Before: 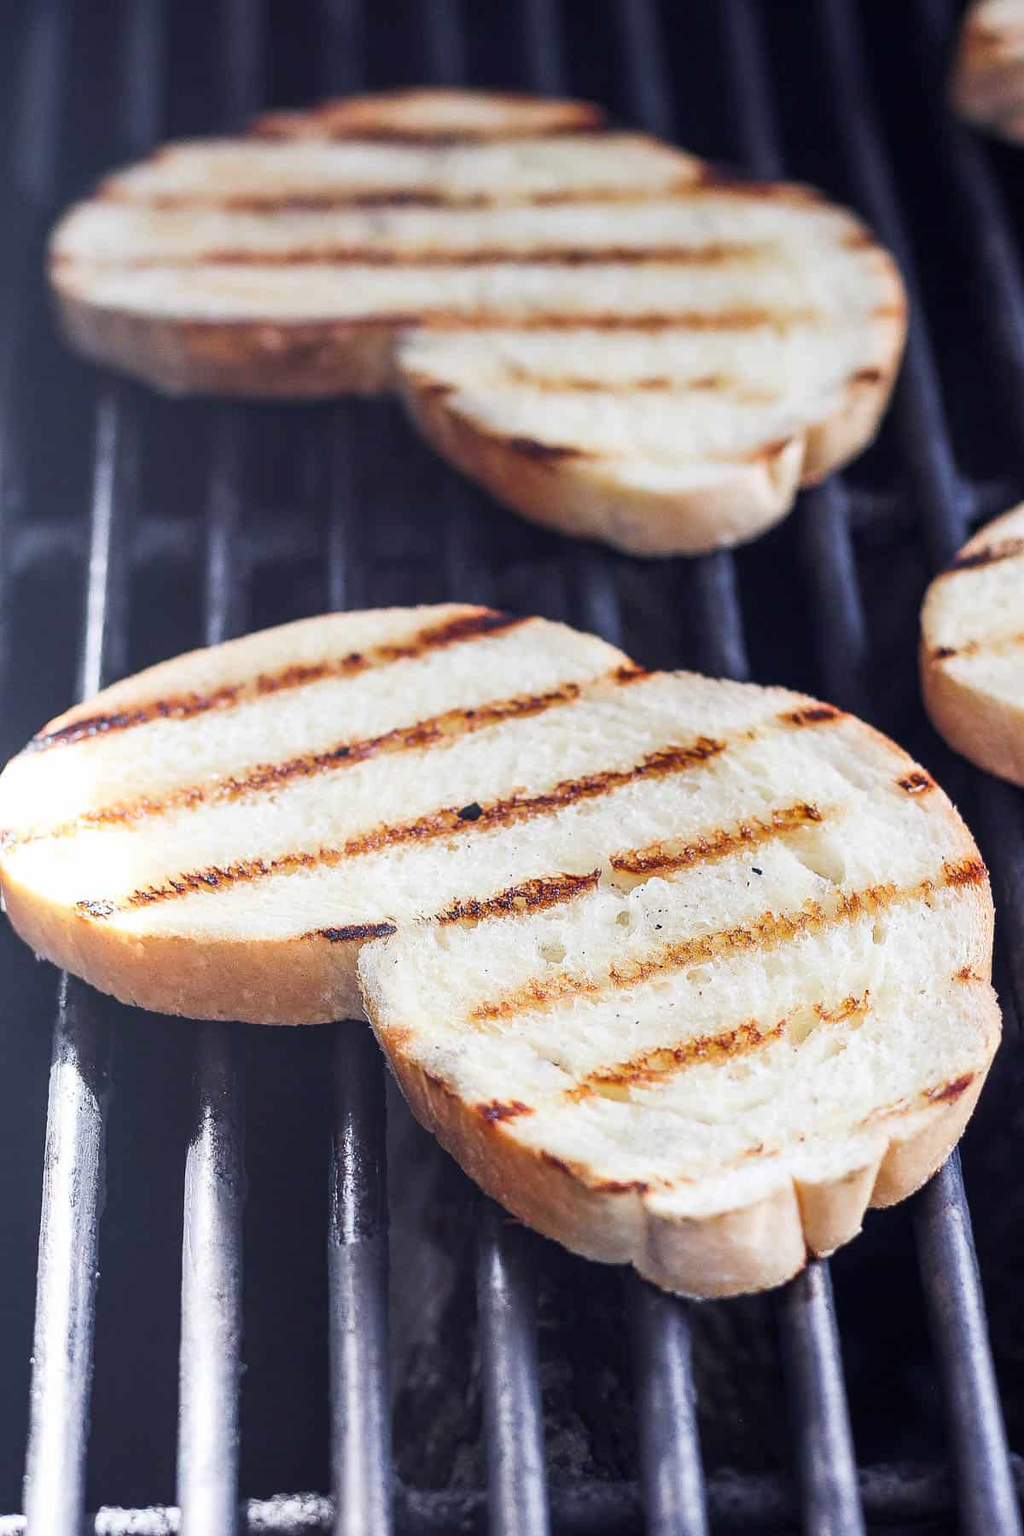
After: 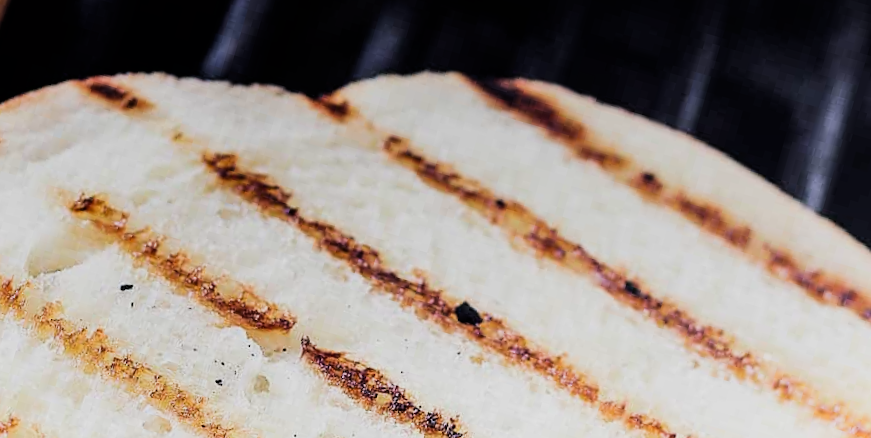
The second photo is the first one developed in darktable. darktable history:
crop and rotate: angle 16.12°, top 30.835%, bottom 35.653%
graduated density: on, module defaults
filmic rgb: black relative exposure -5 EV, hardness 2.88, contrast 1.3, highlights saturation mix -30%
